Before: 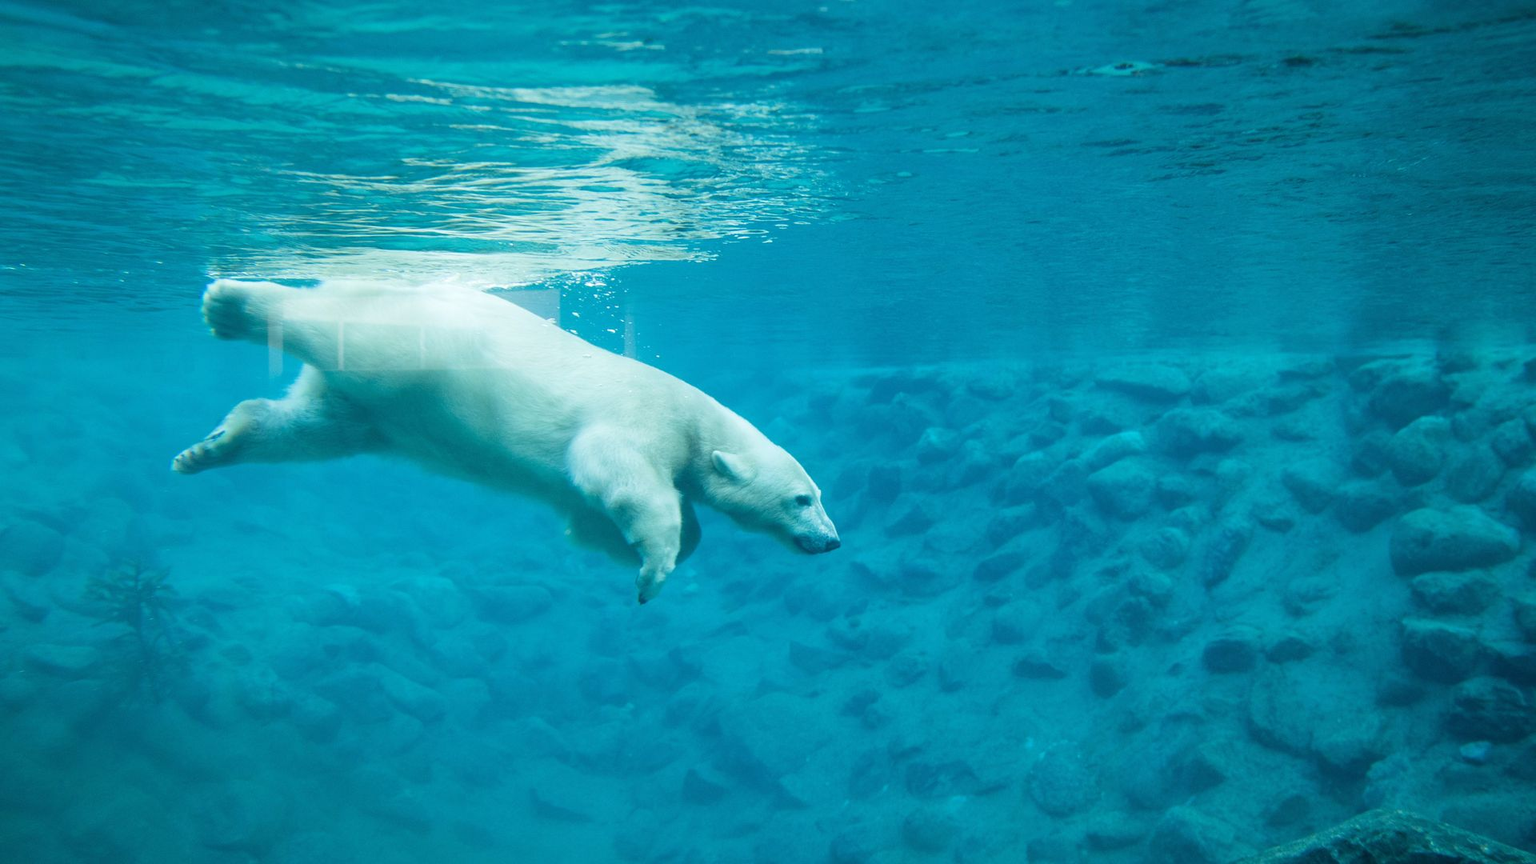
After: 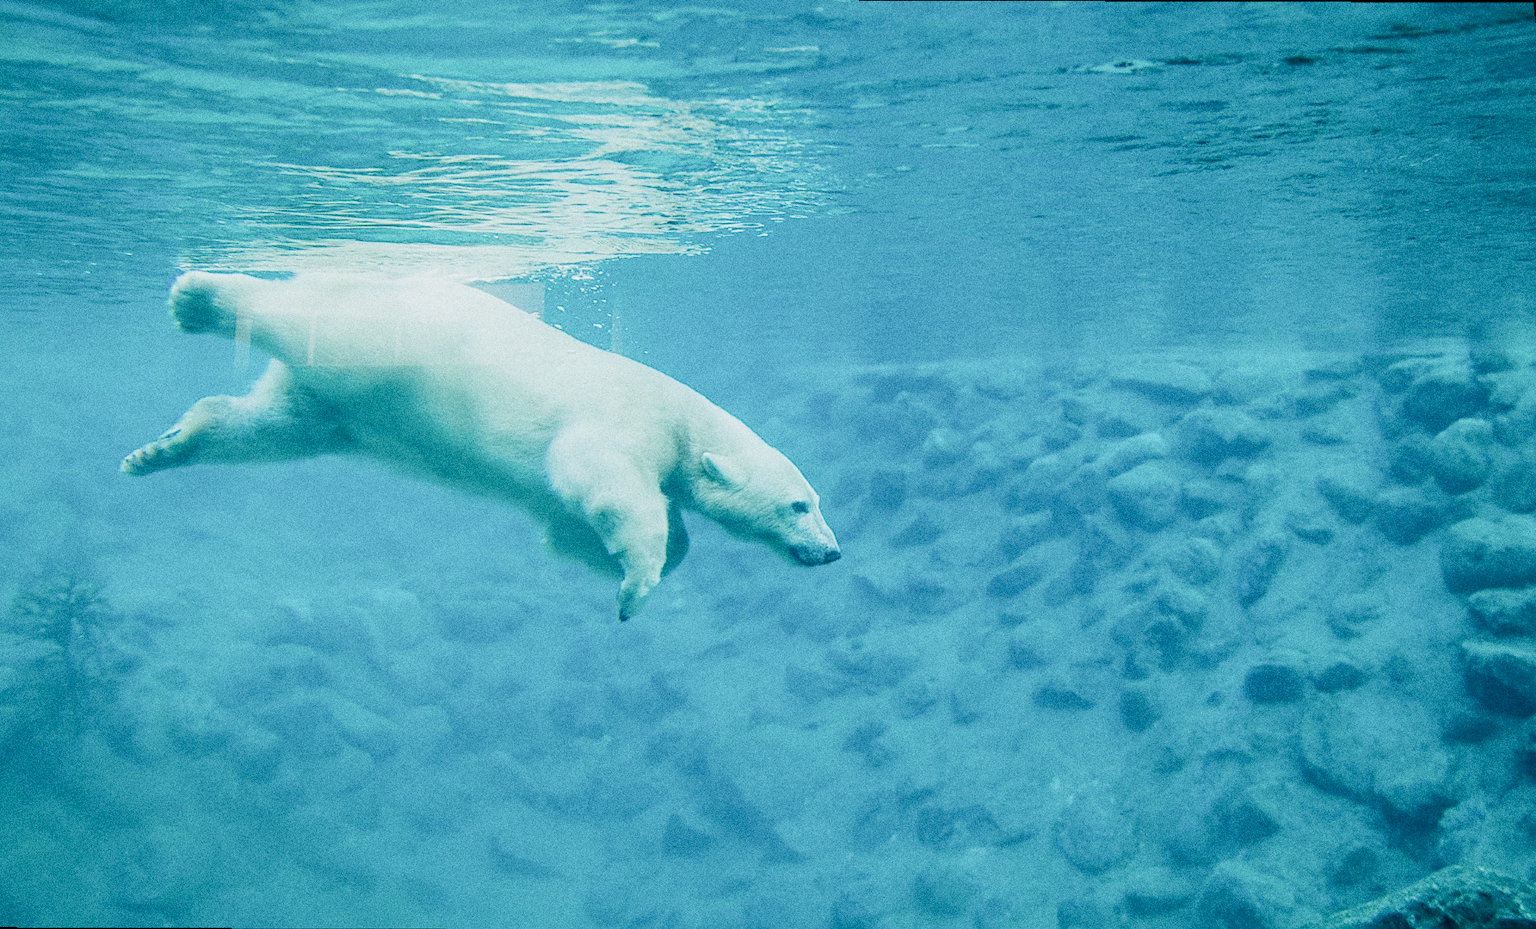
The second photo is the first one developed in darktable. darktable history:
grain: coarseness 0.09 ISO, strength 40%
contrast brightness saturation: contrast 0.08, saturation 0.02
filmic rgb: black relative exposure -7.65 EV, white relative exposure 4.56 EV, hardness 3.61
rotate and perspective: rotation 0.215°, lens shift (vertical) -0.139, crop left 0.069, crop right 0.939, crop top 0.002, crop bottom 0.996
local contrast: highlights 100%, shadows 100%, detail 131%, midtone range 0.2
sharpen: on, module defaults
tone curve: curves: ch0 [(0, 0) (0.003, 0.004) (0.011, 0.015) (0.025, 0.033) (0.044, 0.058) (0.069, 0.091) (0.1, 0.131) (0.136, 0.179) (0.177, 0.233) (0.224, 0.295) (0.277, 0.364) (0.335, 0.434) (0.399, 0.51) (0.468, 0.583) (0.543, 0.654) (0.623, 0.724) (0.709, 0.789) (0.801, 0.852) (0.898, 0.924) (1, 1)], preserve colors none
